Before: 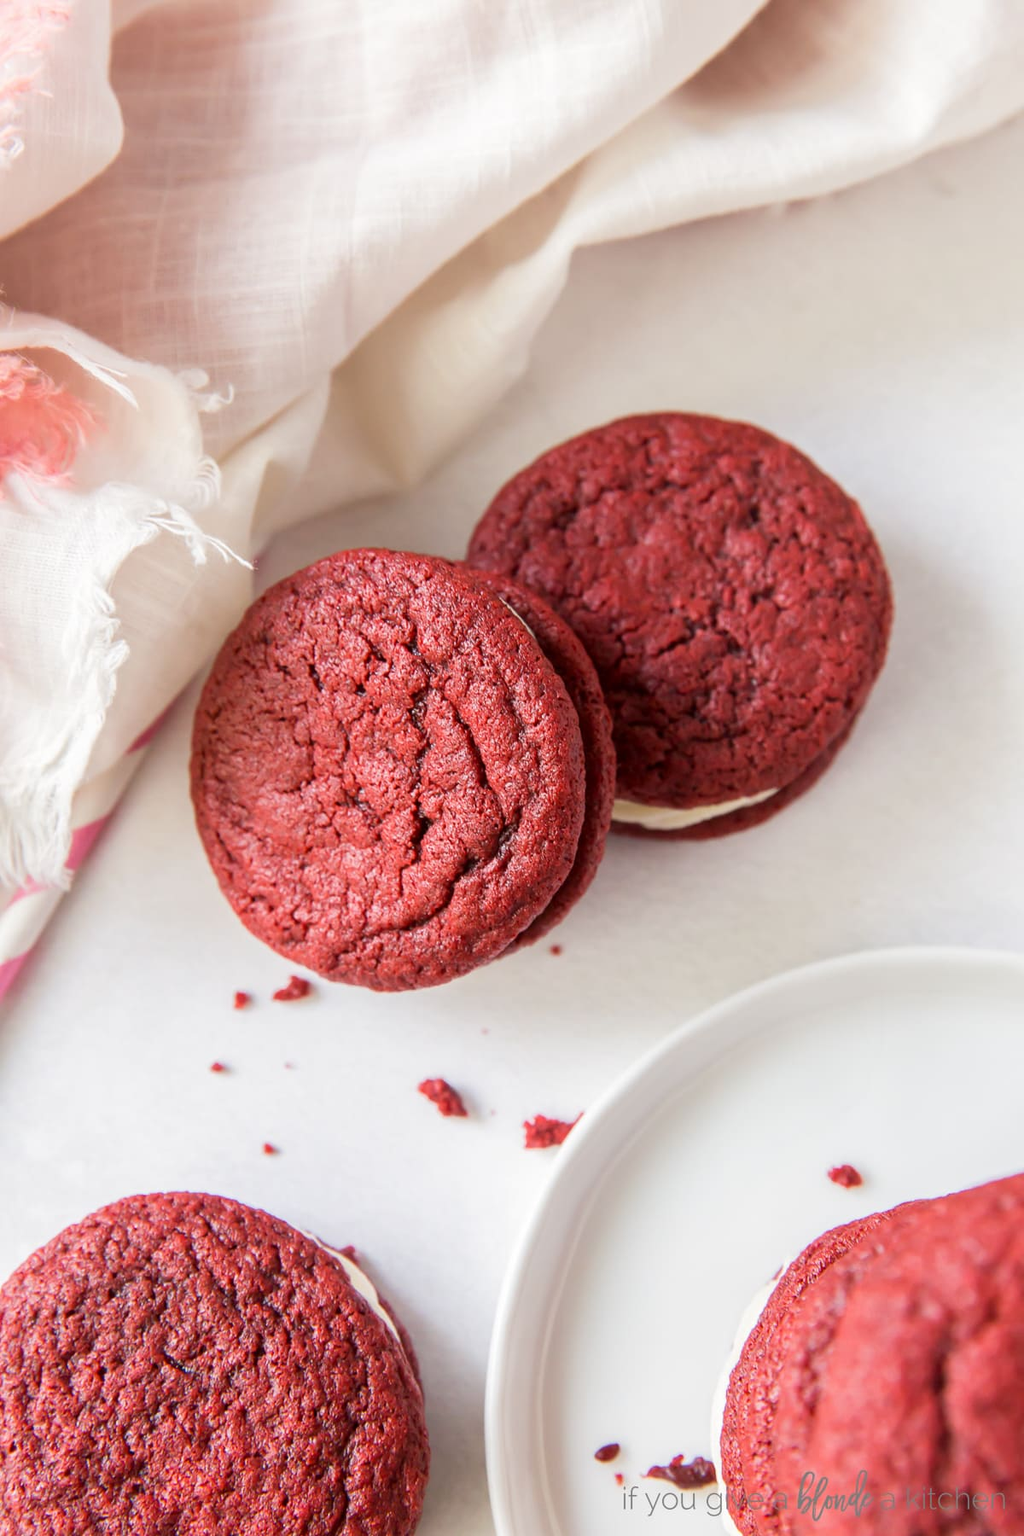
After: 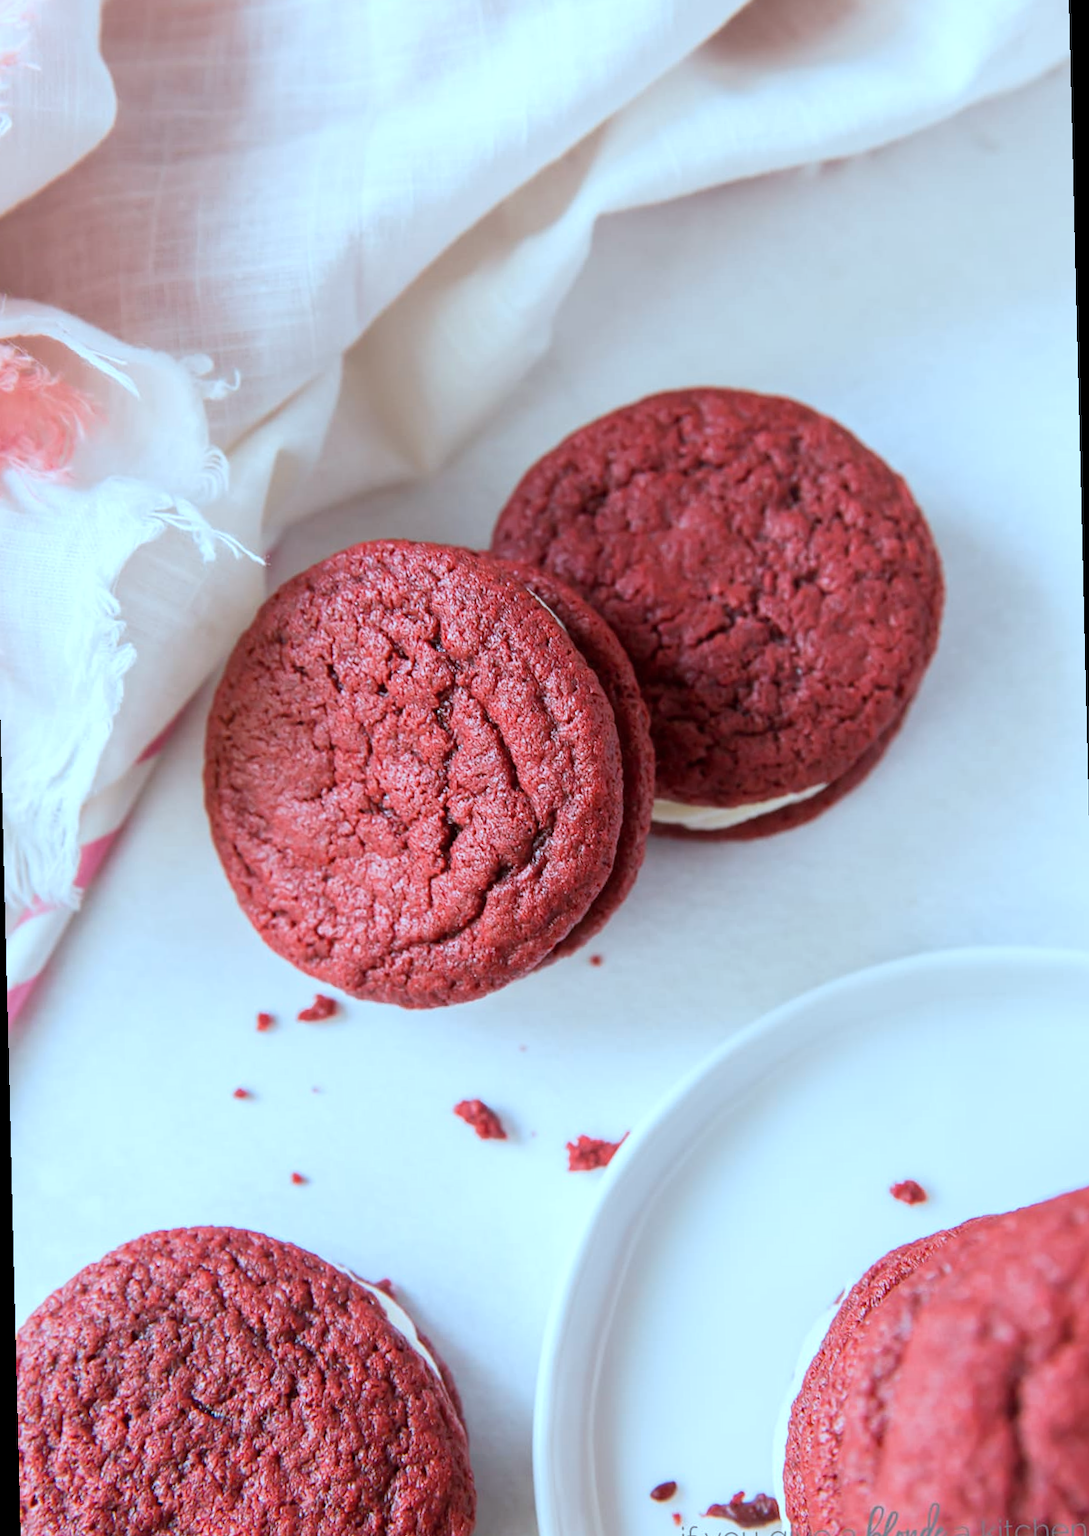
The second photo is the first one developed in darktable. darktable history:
rotate and perspective: rotation -1.42°, crop left 0.016, crop right 0.984, crop top 0.035, crop bottom 0.965
color correction: highlights a* -9.73, highlights b* -21.22
